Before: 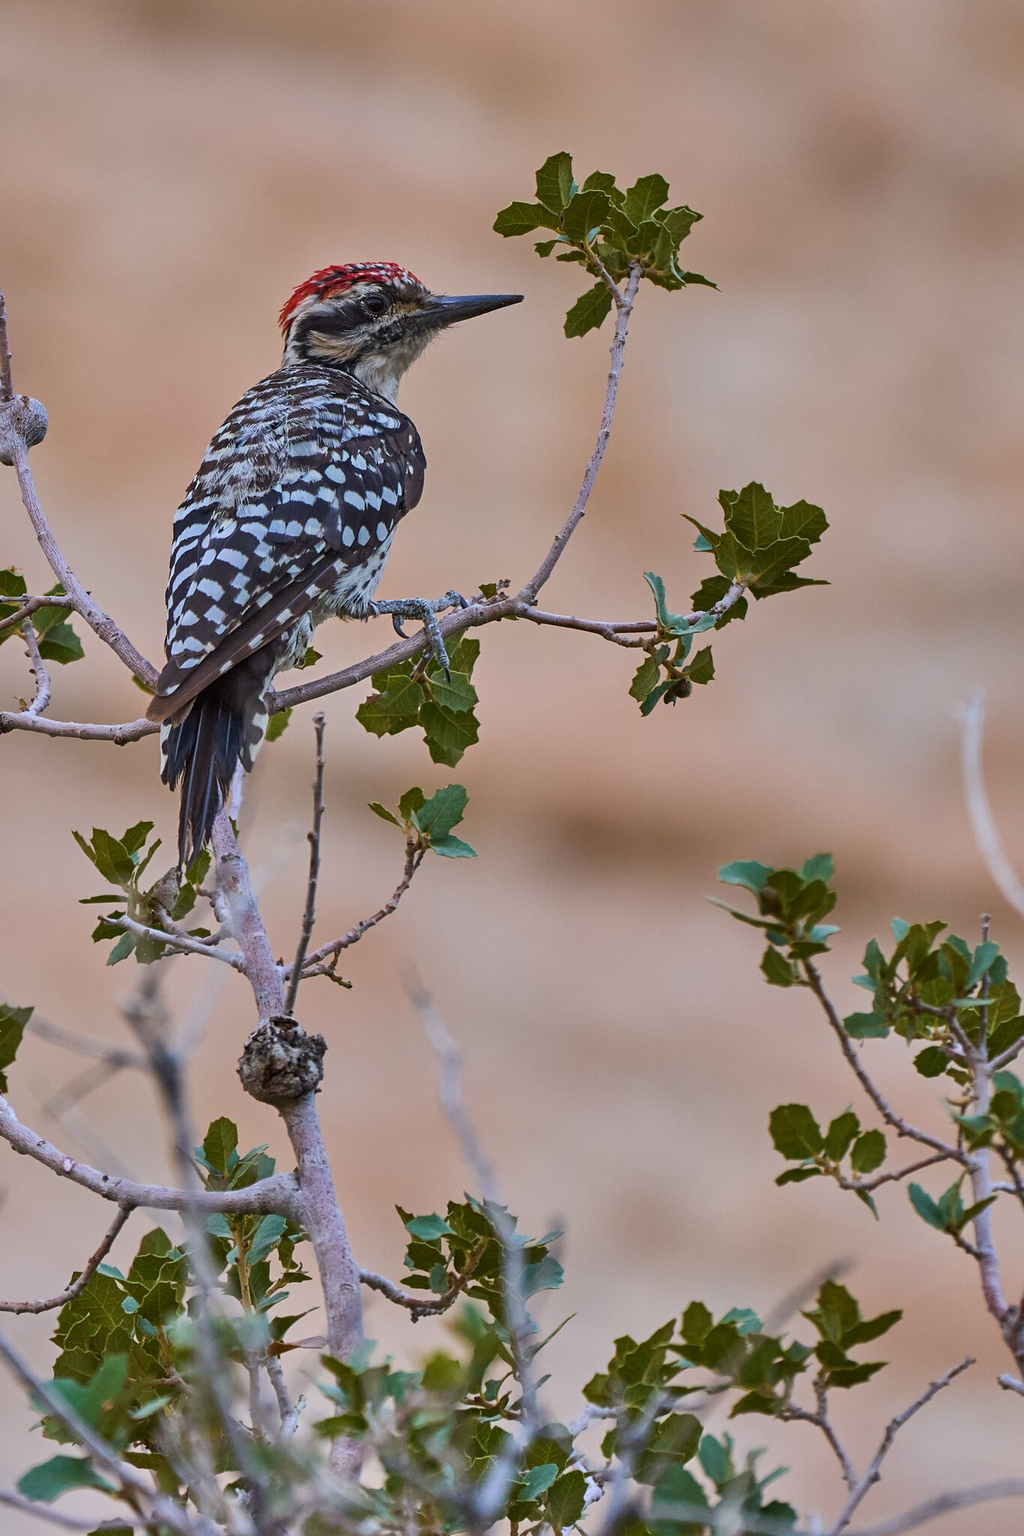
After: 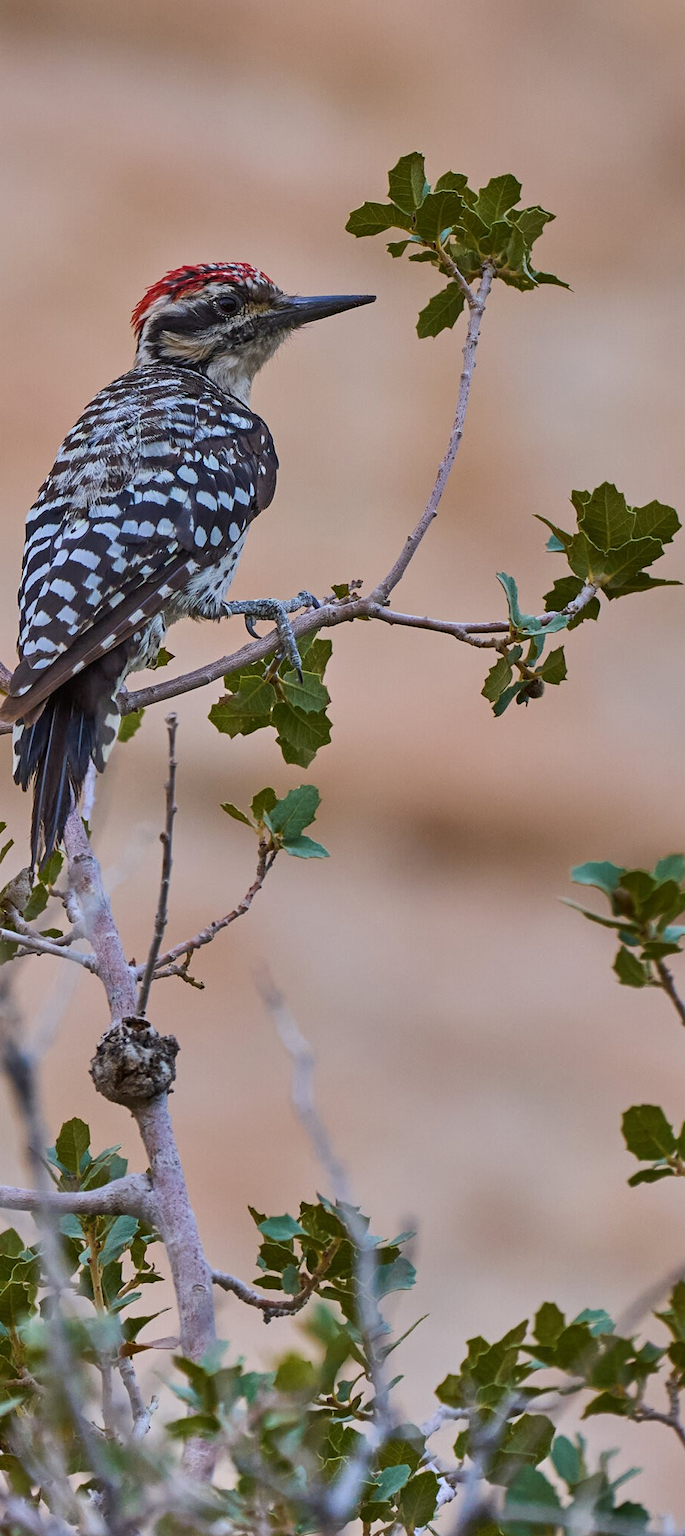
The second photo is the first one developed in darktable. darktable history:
crop and rotate: left 14.445%, right 18.614%
